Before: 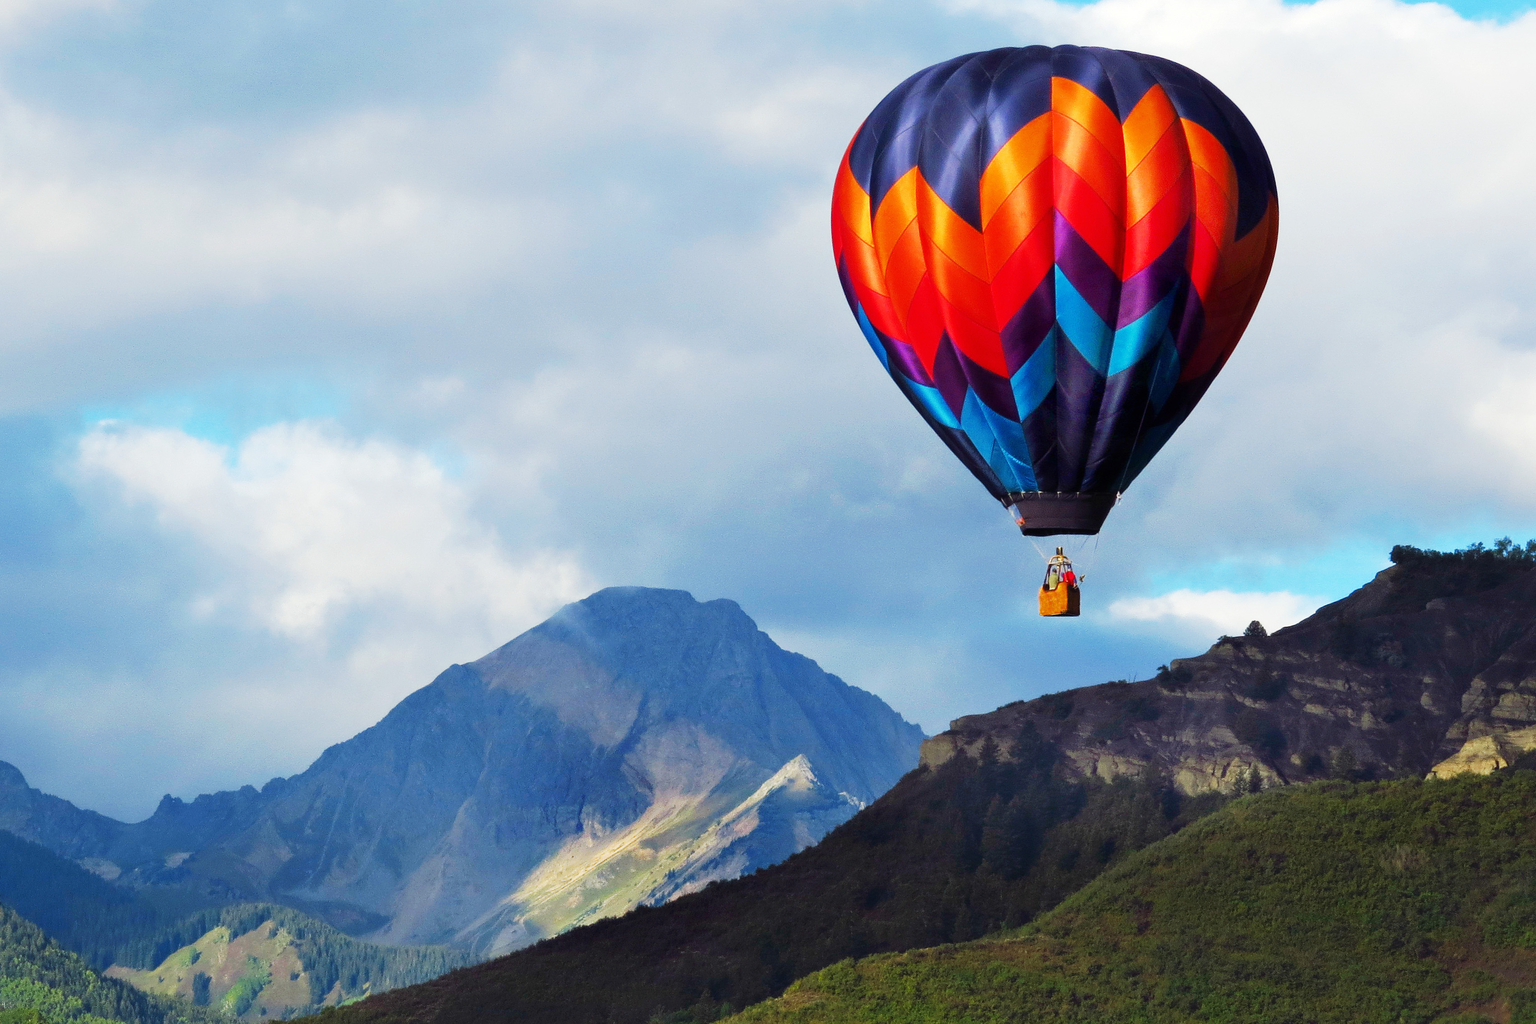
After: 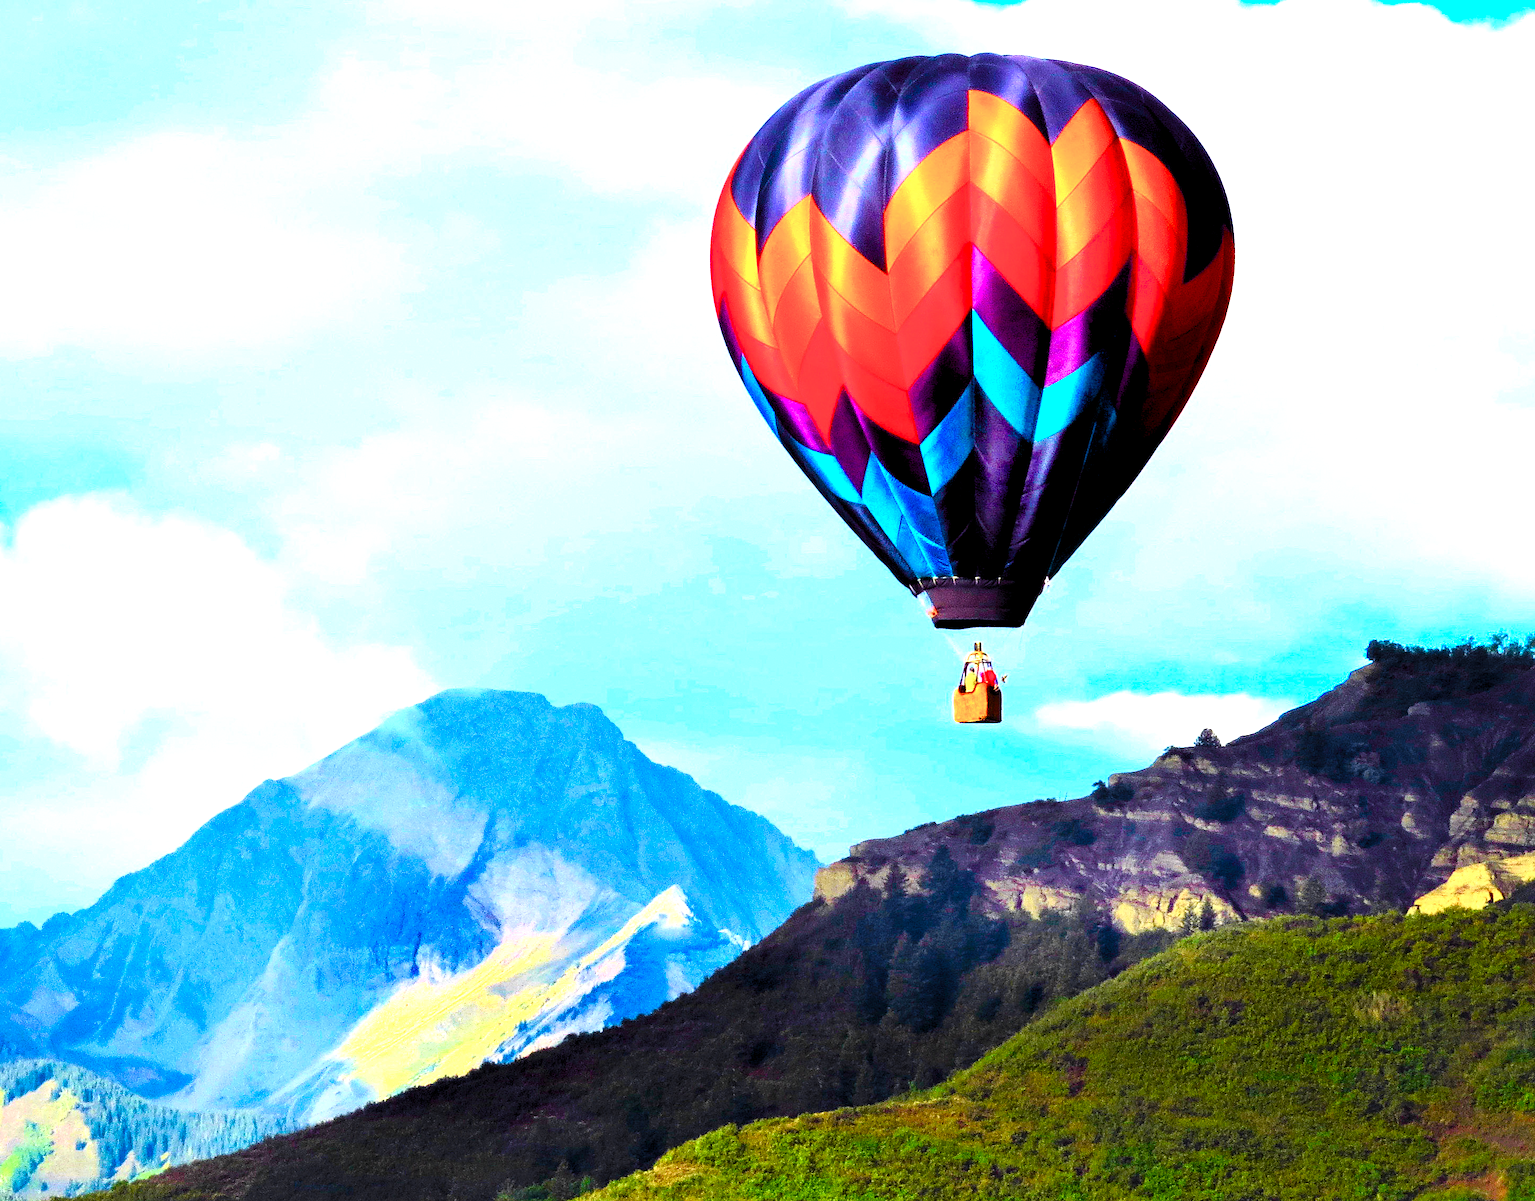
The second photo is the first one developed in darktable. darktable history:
exposure: black level correction 0, exposure 1.2 EV, compensate highlight preservation false
tone curve: curves: ch0 [(0, 0) (0.187, 0.12) (0.384, 0.363) (0.618, 0.698) (0.754, 0.857) (0.875, 0.956) (1, 0.987)]; ch1 [(0, 0) (0.402, 0.36) (0.476, 0.466) (0.501, 0.501) (0.518, 0.514) (0.564, 0.608) (0.614, 0.664) (0.692, 0.744) (1, 1)]; ch2 [(0, 0) (0.435, 0.412) (0.483, 0.481) (0.503, 0.503) (0.522, 0.535) (0.563, 0.601) (0.627, 0.699) (0.699, 0.753) (0.997, 0.858)], color space Lab, independent channels, preserve colors none
crop and rotate: left 14.718%
color balance rgb: linear chroma grading › global chroma 15.039%, perceptual saturation grading › global saturation 9.064%, perceptual saturation grading › highlights -12.762%, perceptual saturation grading › mid-tones 14.706%, perceptual saturation grading › shadows 23.744%
levels: levels [0.073, 0.497, 0.972]
